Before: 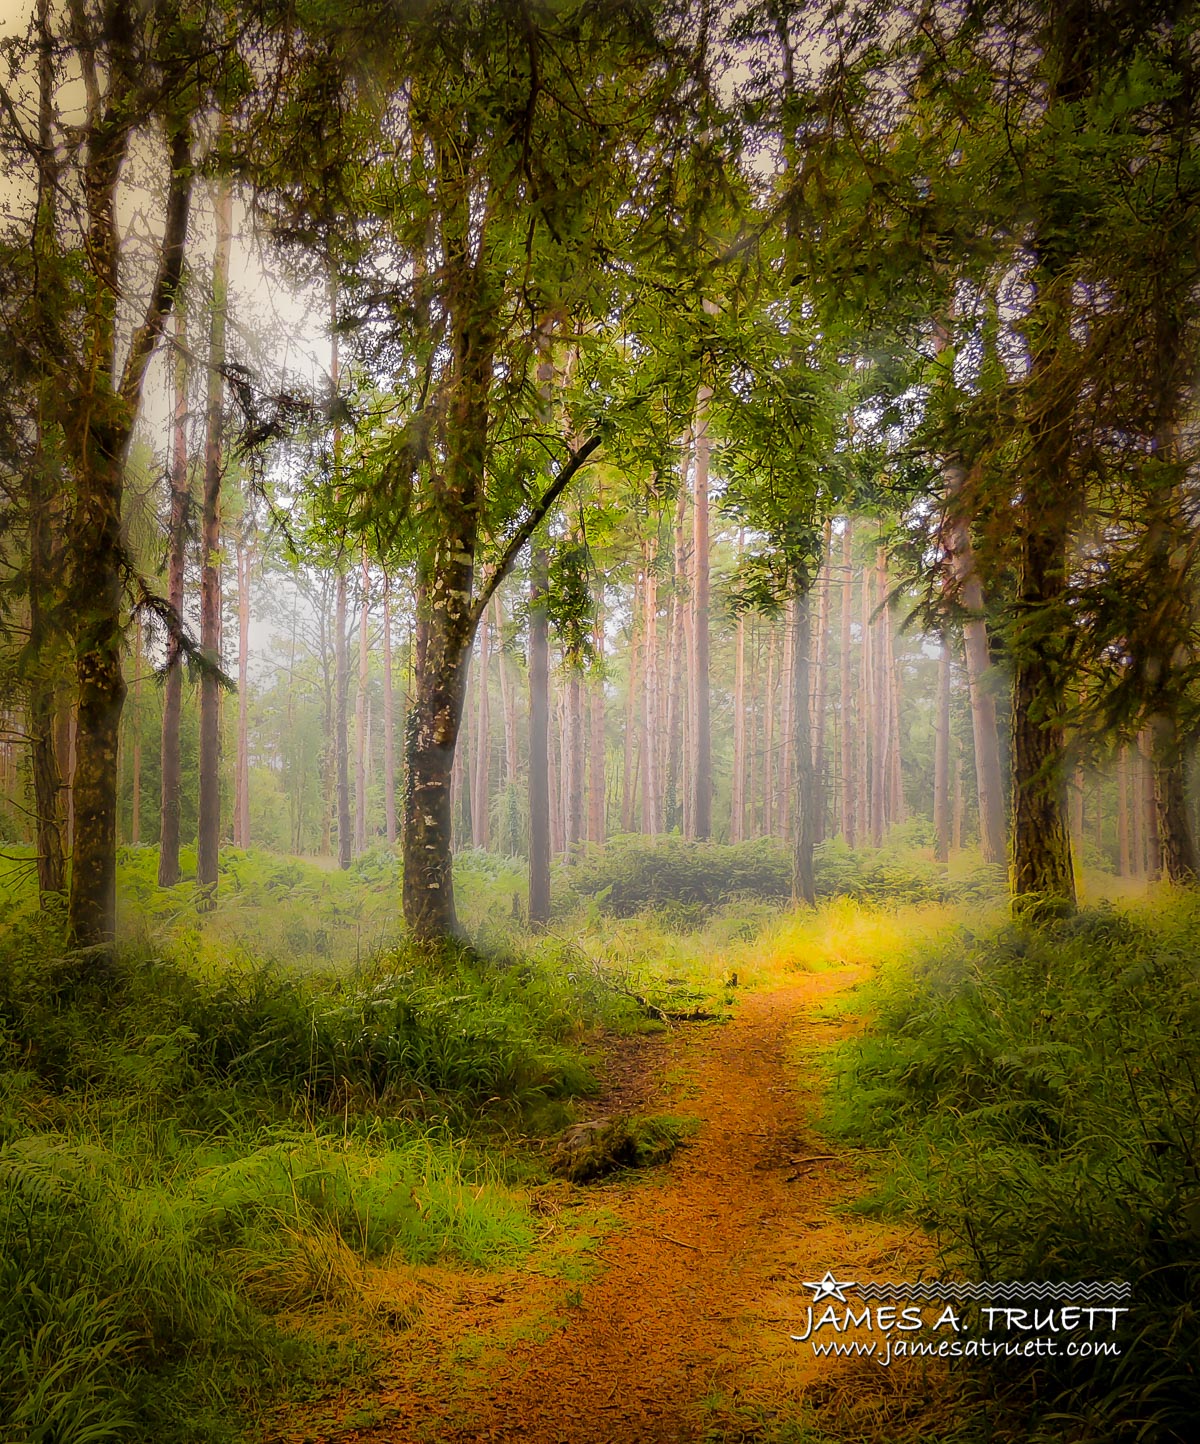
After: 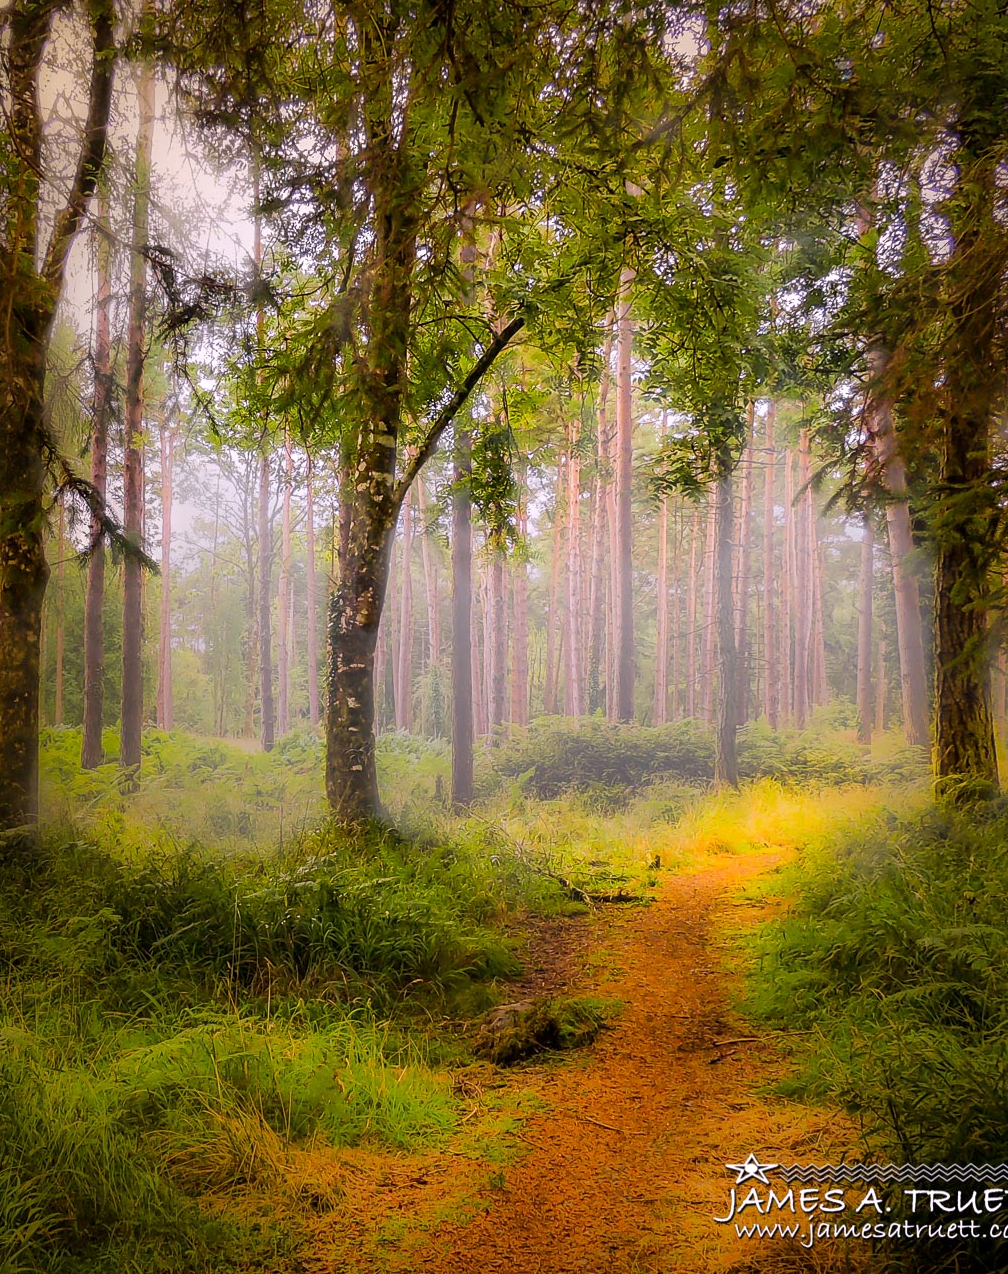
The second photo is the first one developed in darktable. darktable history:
crop: left 6.446%, top 8.188%, right 9.538%, bottom 3.548%
white balance: red 1.05, blue 1.072
